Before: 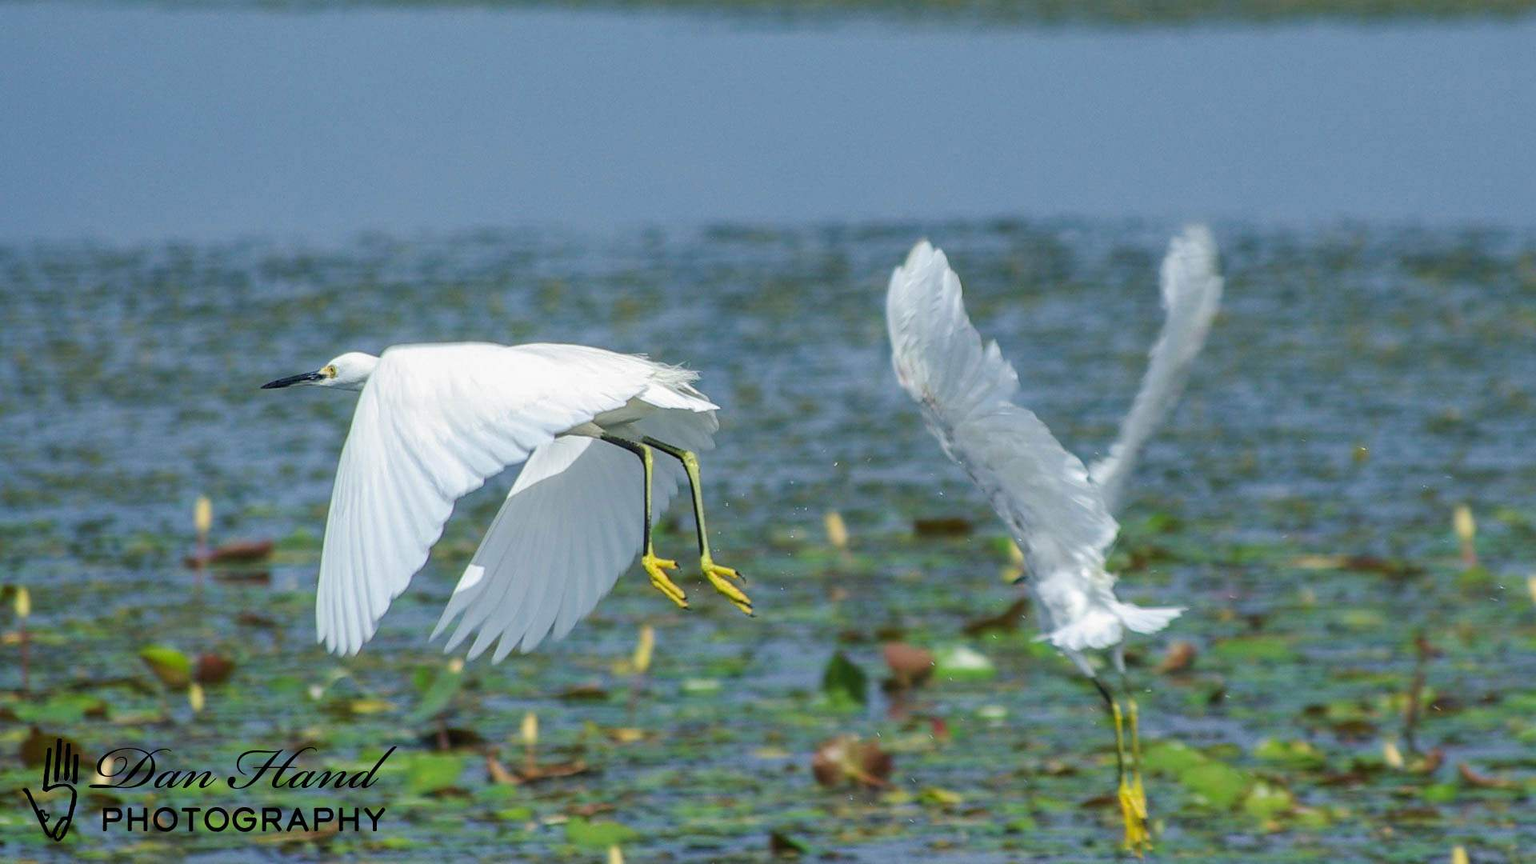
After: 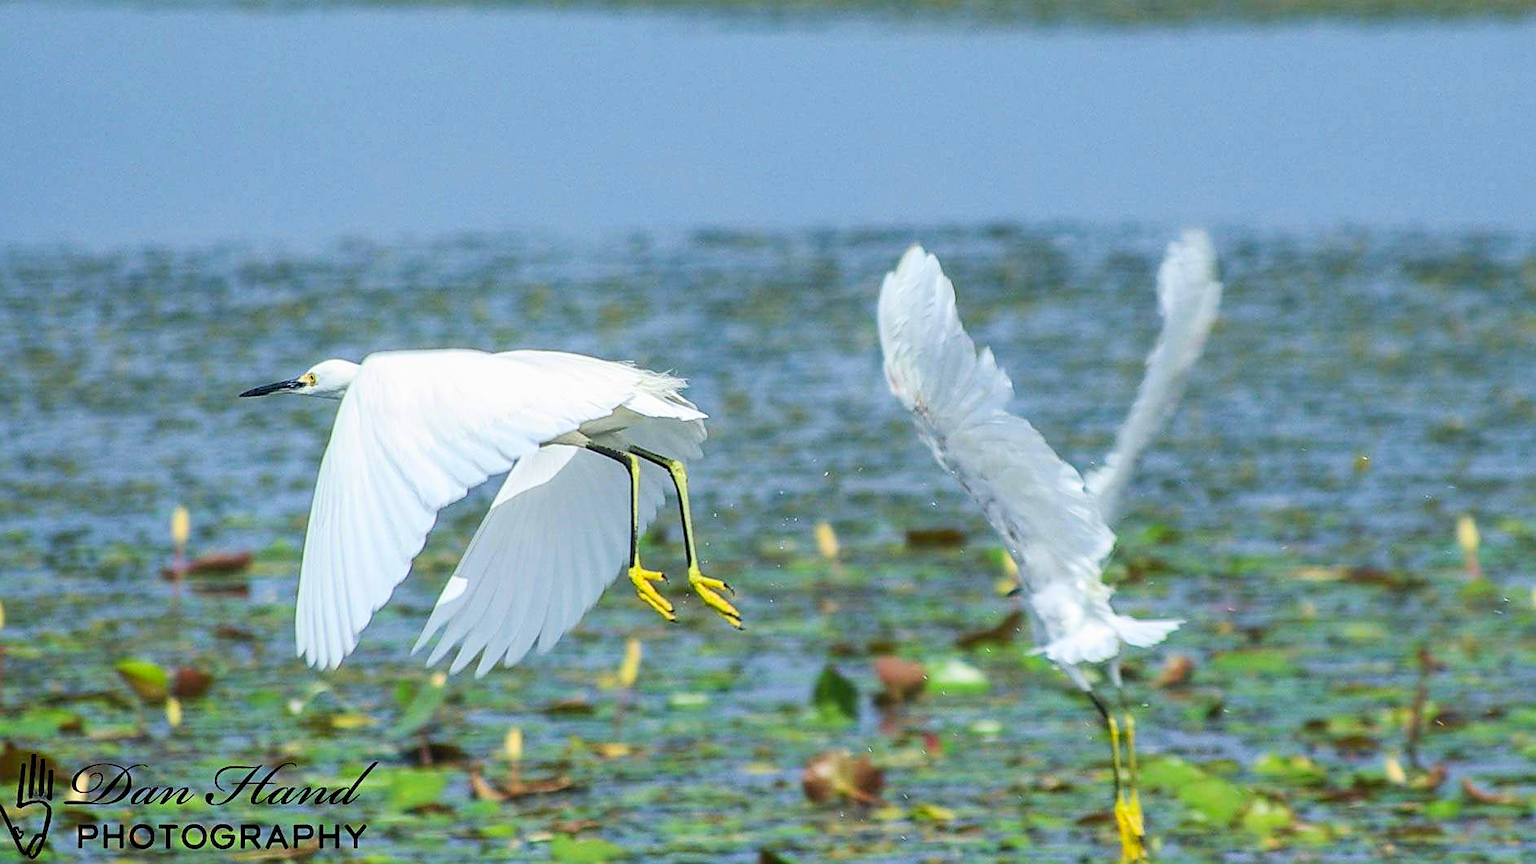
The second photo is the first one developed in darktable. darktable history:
crop: left 1.726%, right 0.271%, bottom 1.87%
sharpen: on, module defaults
contrast brightness saturation: contrast 0.203, brightness 0.169, saturation 0.225
